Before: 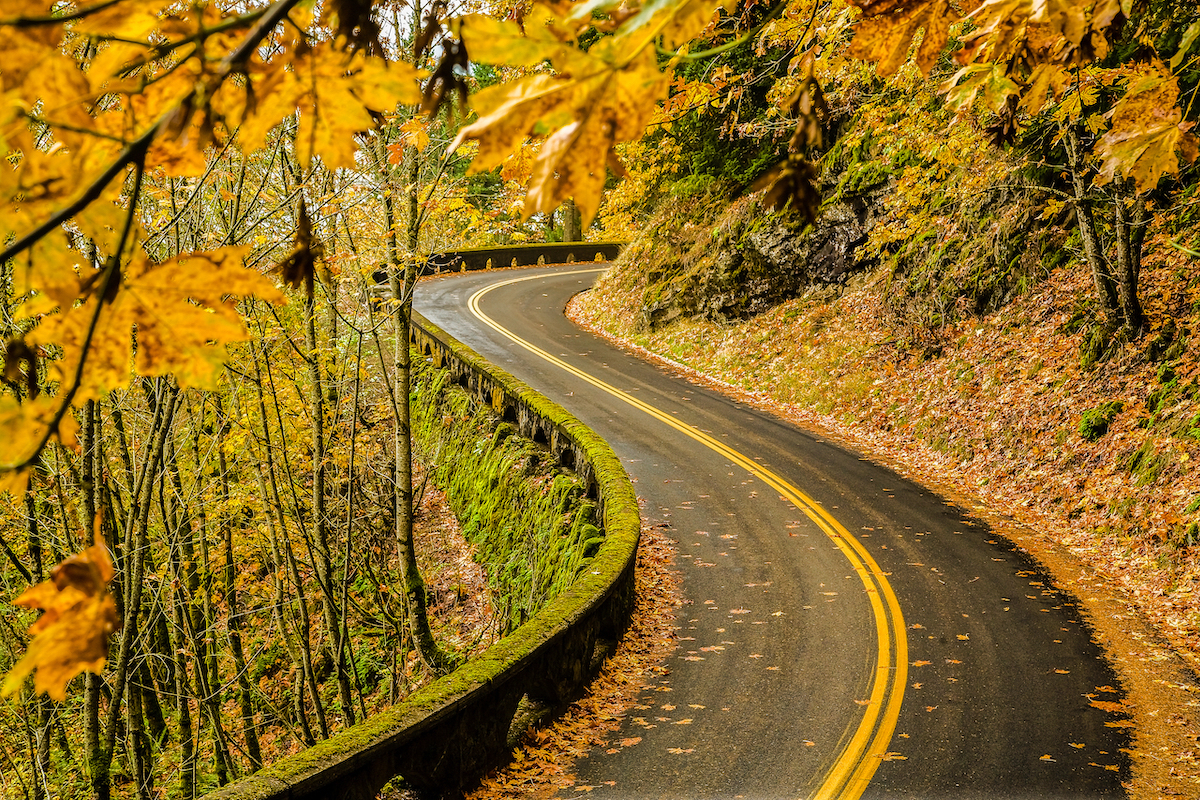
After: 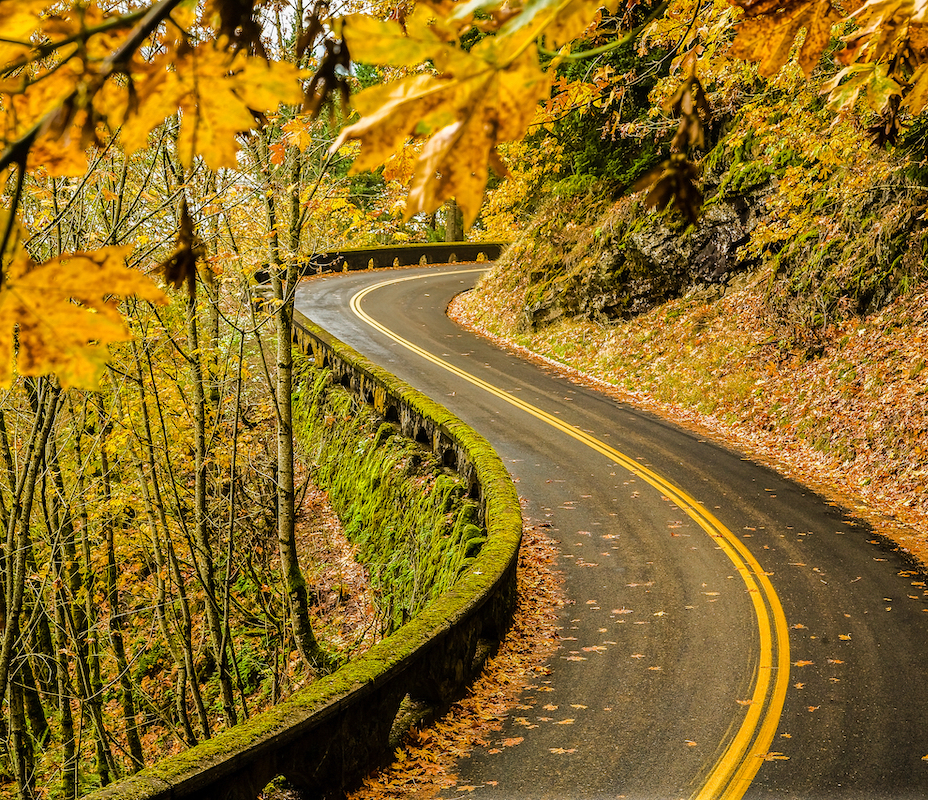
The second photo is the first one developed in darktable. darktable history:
crop: left 9.889%, right 12.716%
